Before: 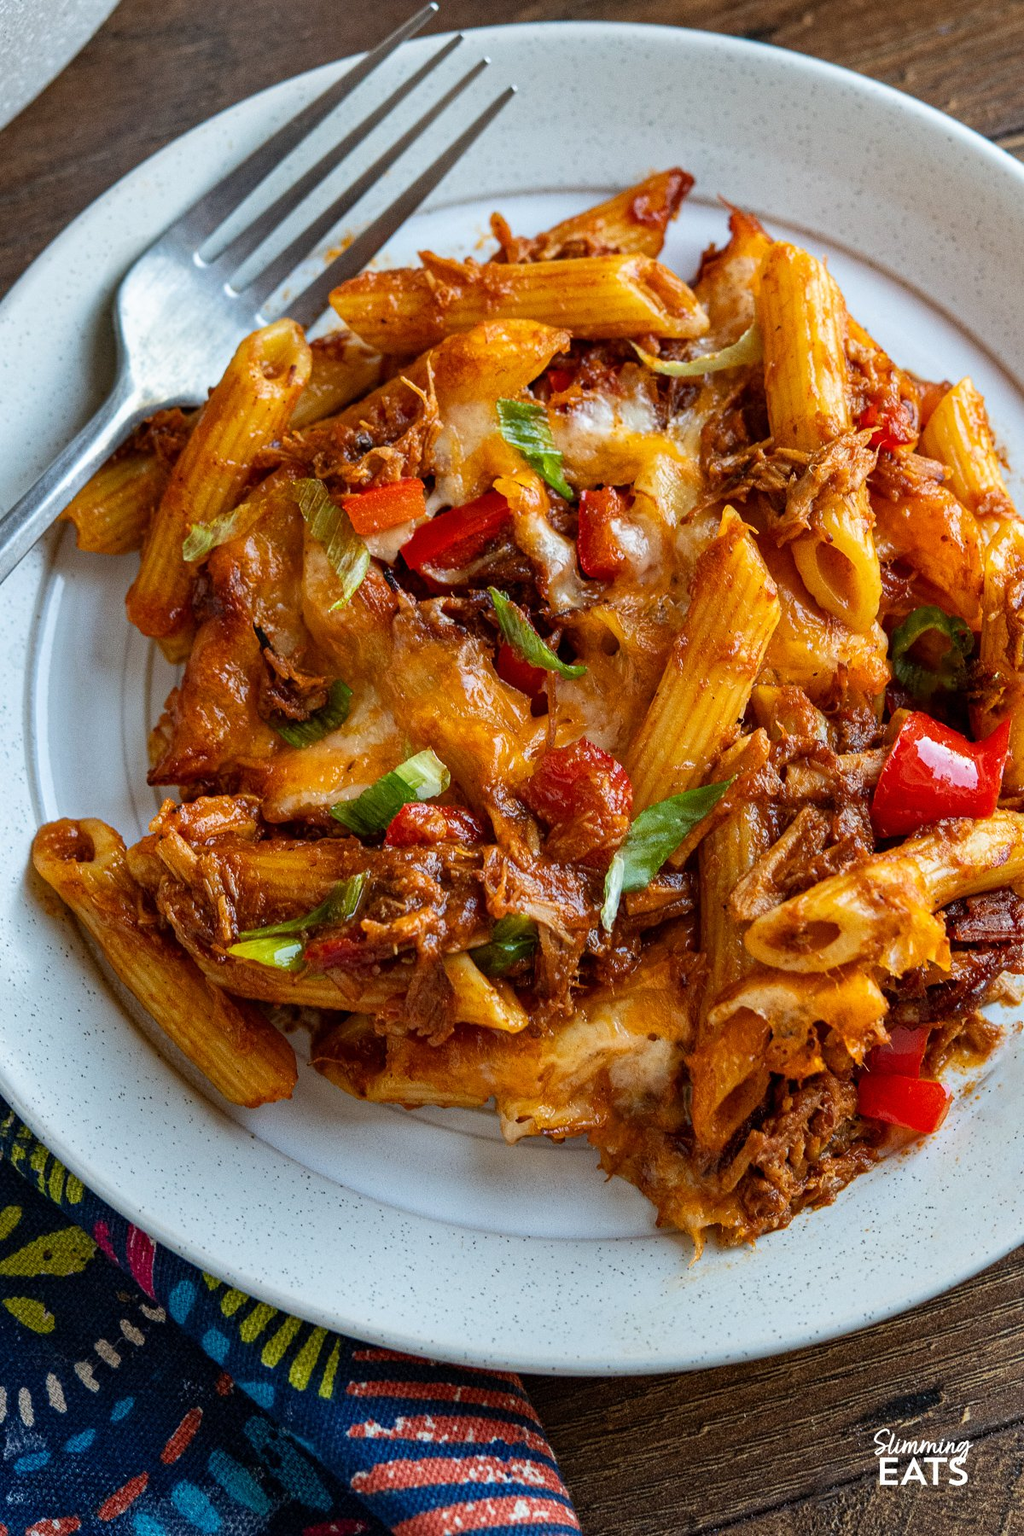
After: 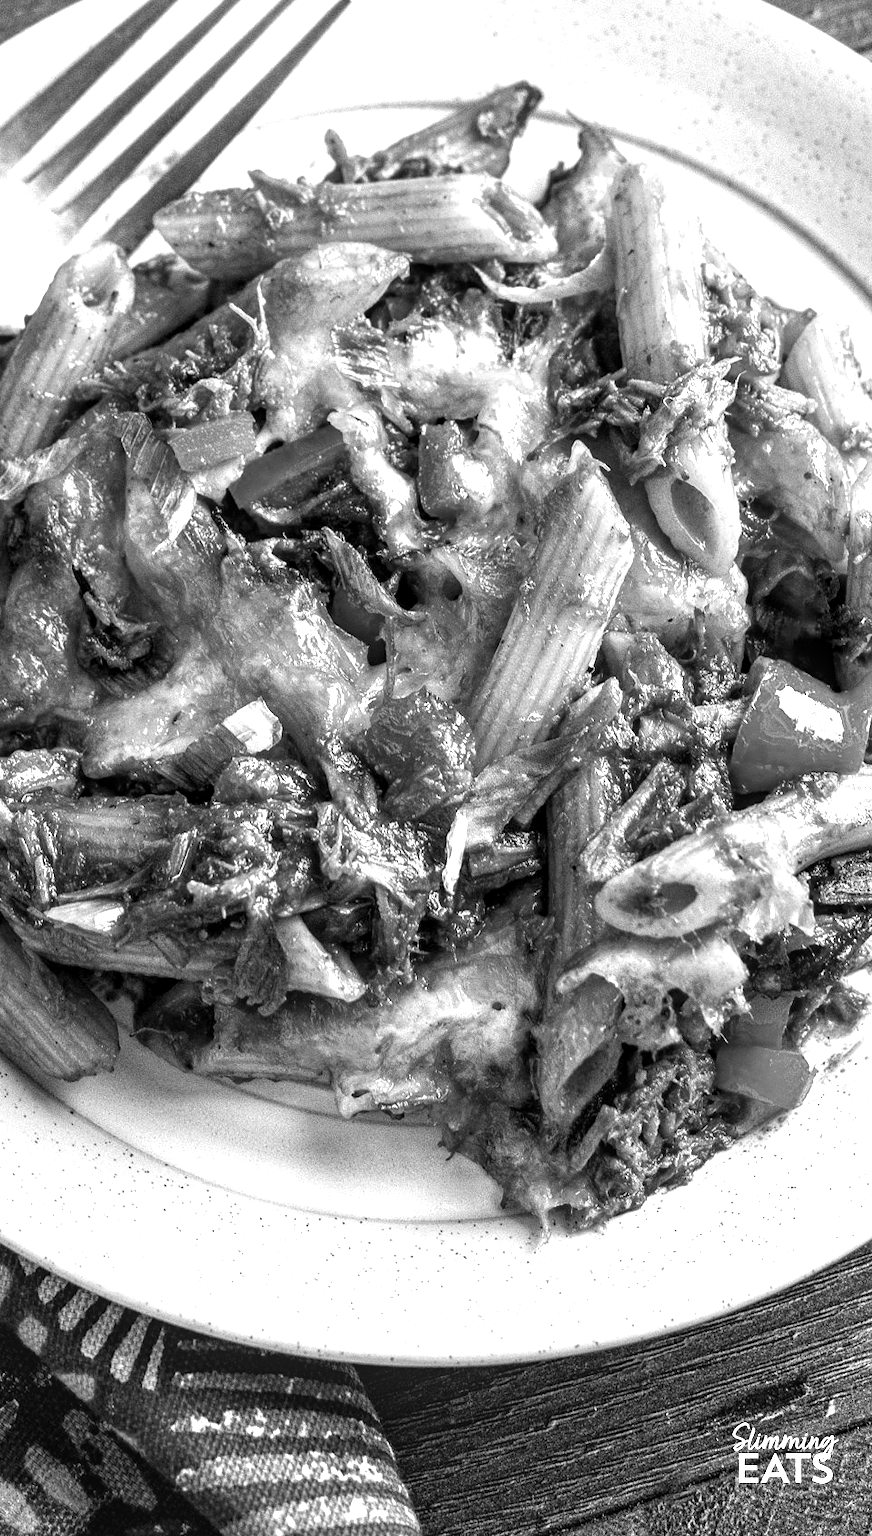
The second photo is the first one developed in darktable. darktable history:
color calibration: output gray [0.31, 0.36, 0.33, 0], x 0.355, y 0.368, temperature 4676.82 K, saturation algorithm version 1 (2020)
levels: levels [0.012, 0.367, 0.697]
local contrast: on, module defaults
crop and rotate: left 18.131%, top 5.945%, right 1.724%
